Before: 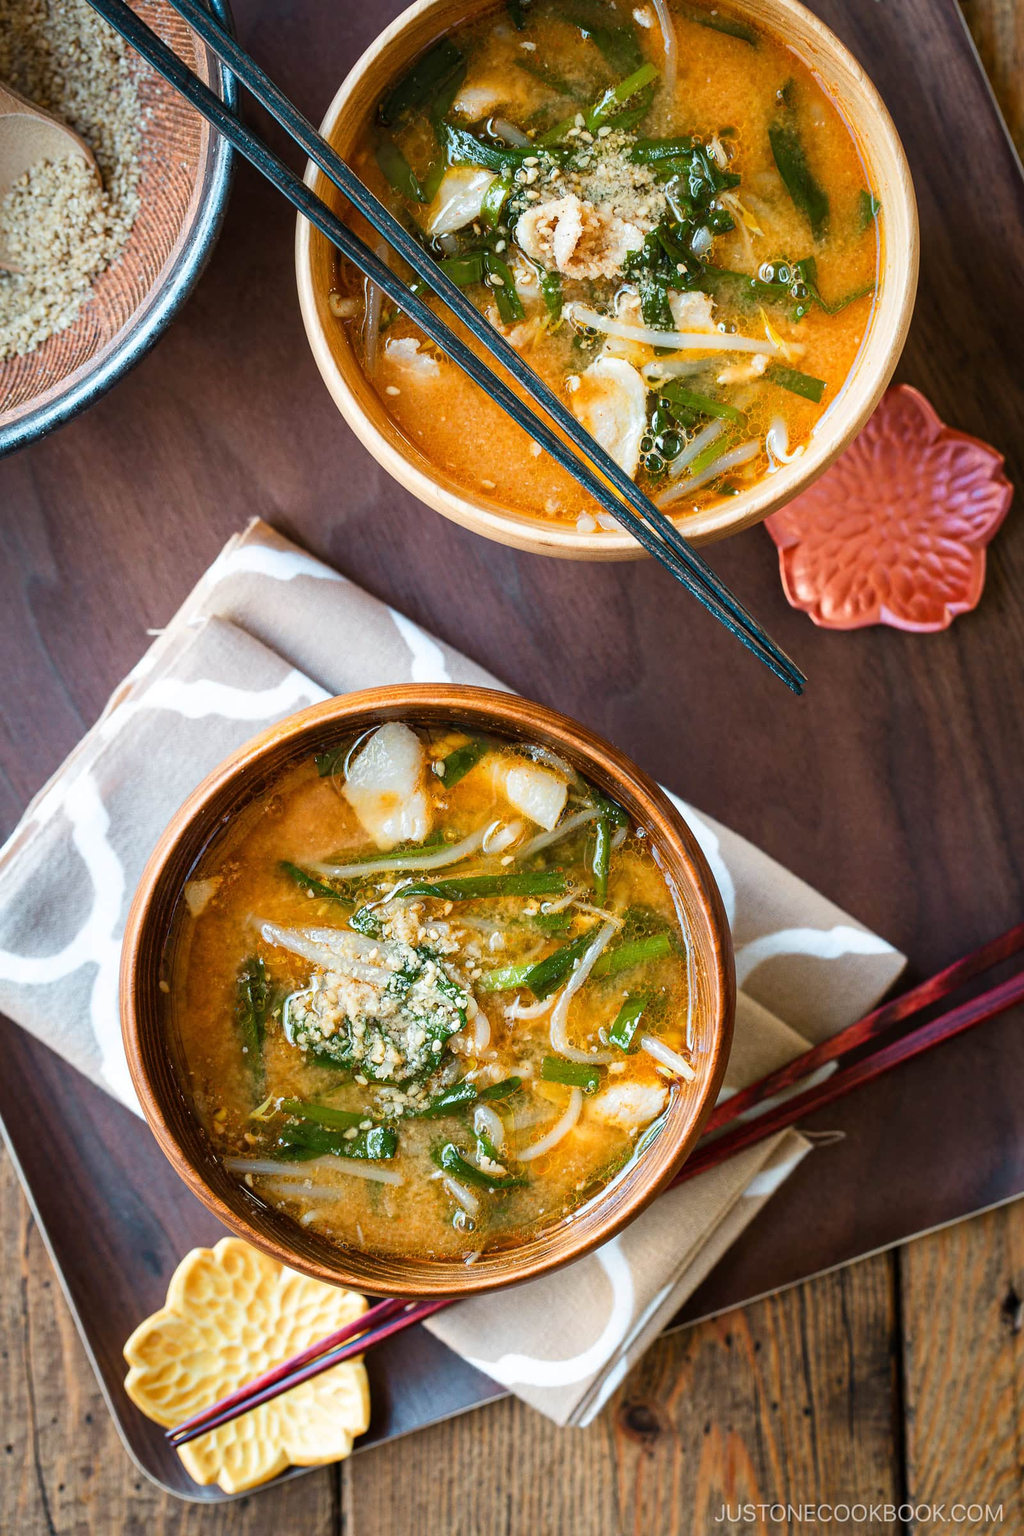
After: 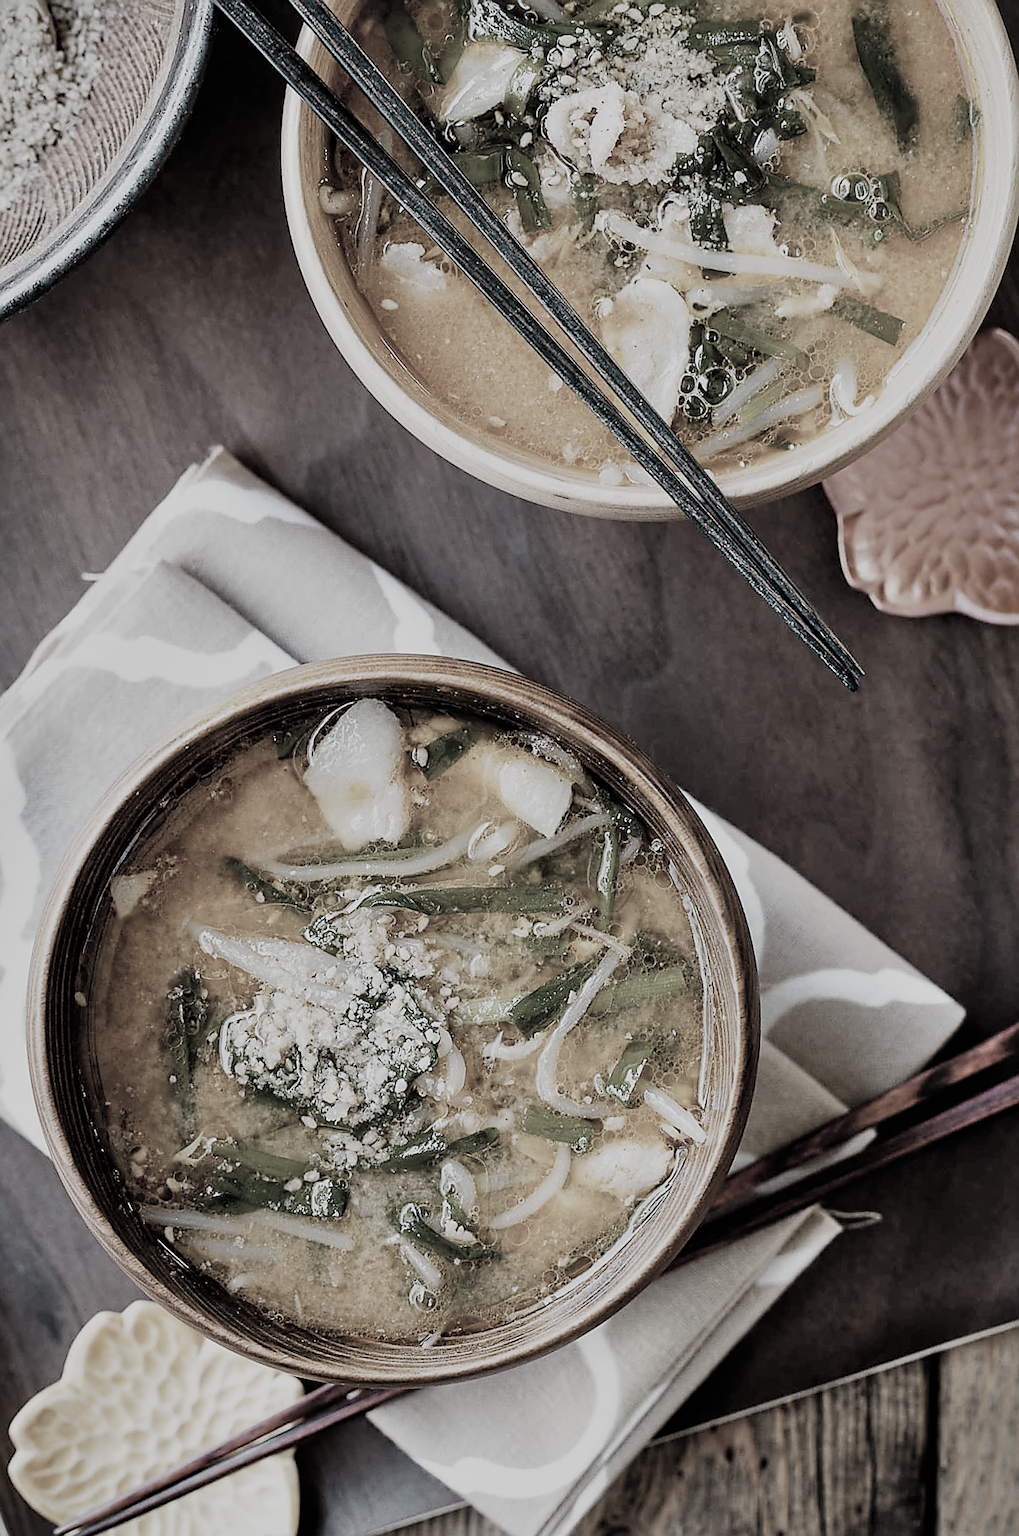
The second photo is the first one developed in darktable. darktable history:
shadows and highlights: low approximation 0.01, soften with gaussian
crop and rotate: angle -2.98°, left 5.201%, top 5.231%, right 4.739%, bottom 4.318%
sharpen: radius 1.404, amount 1.268, threshold 0.833
color correction: highlights b* 0.001, saturation 0.207
filmic rgb: black relative exposure -6.9 EV, white relative exposure 5.58 EV, hardness 2.85, add noise in highlights 0.001, preserve chrominance no, color science v3 (2019), use custom middle-gray values true, contrast in highlights soft
